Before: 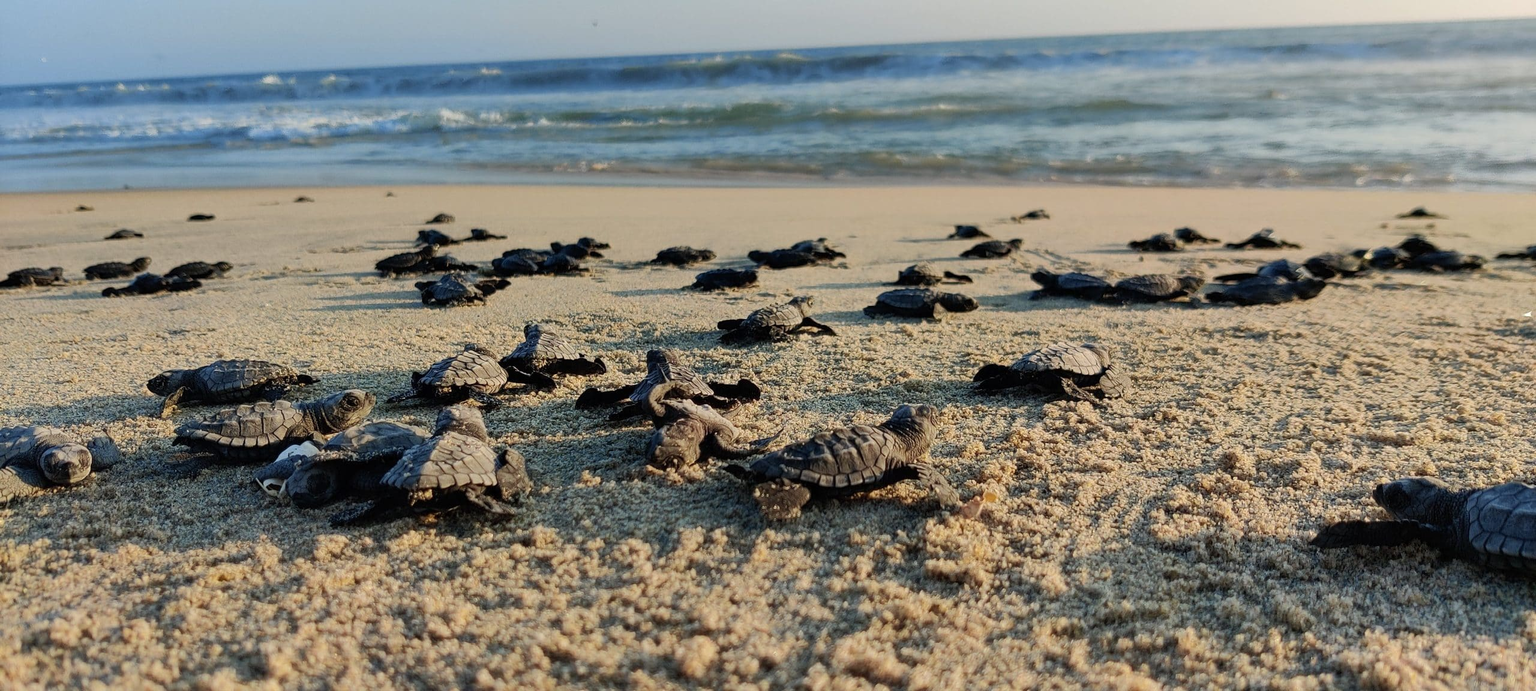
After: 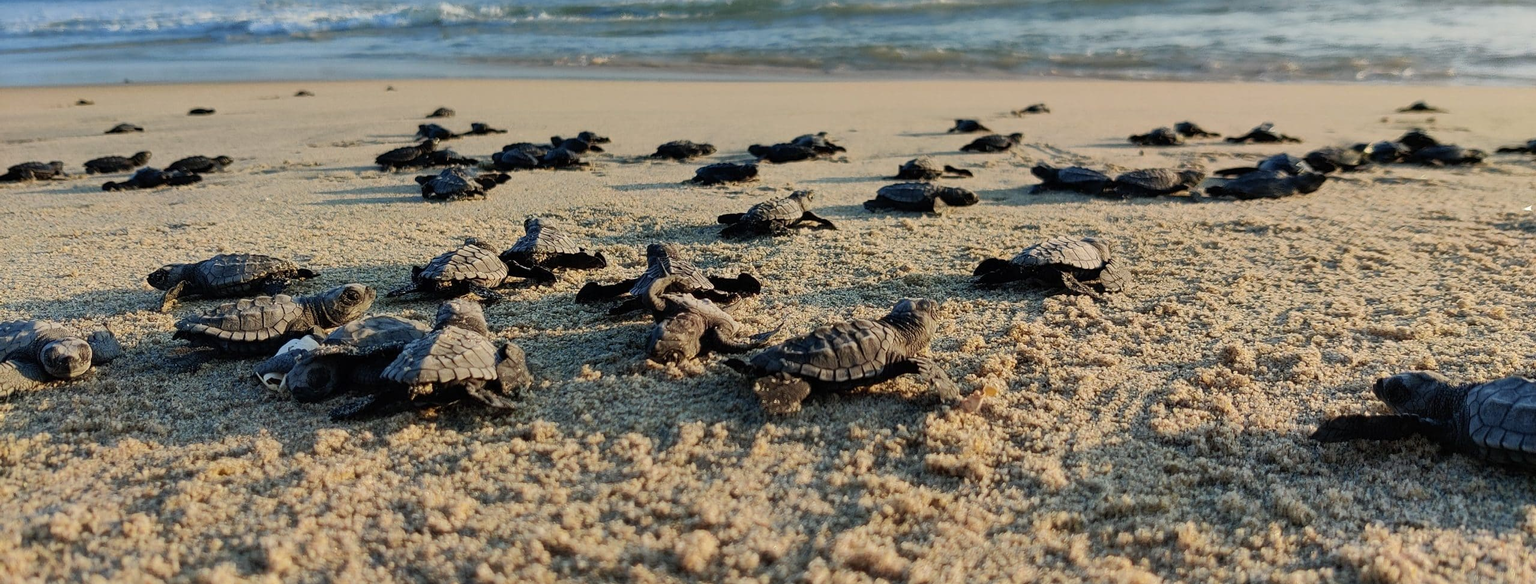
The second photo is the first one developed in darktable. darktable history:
crop and rotate: top 15.4%
